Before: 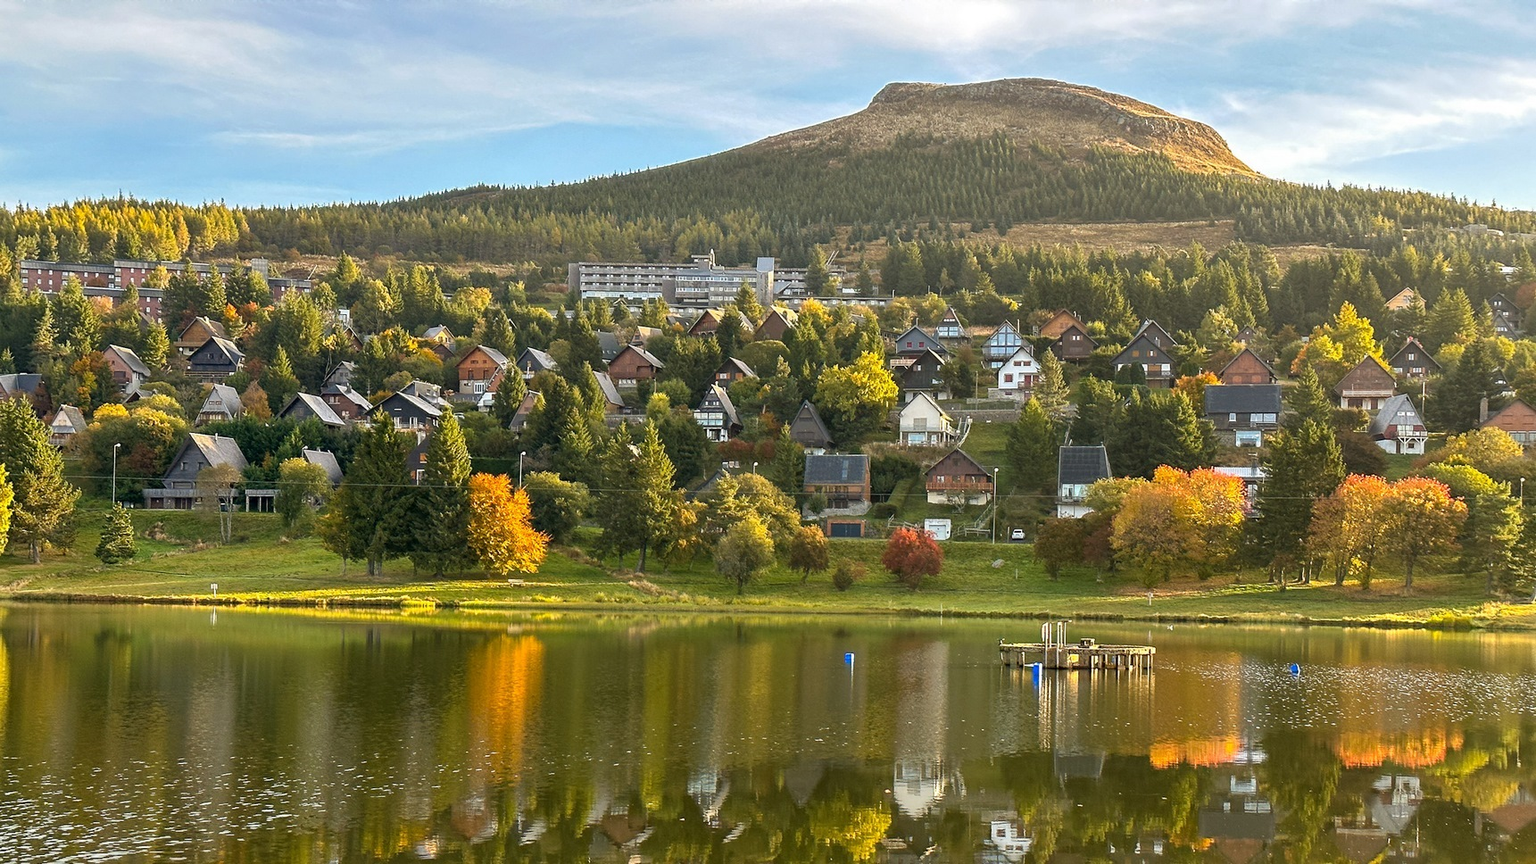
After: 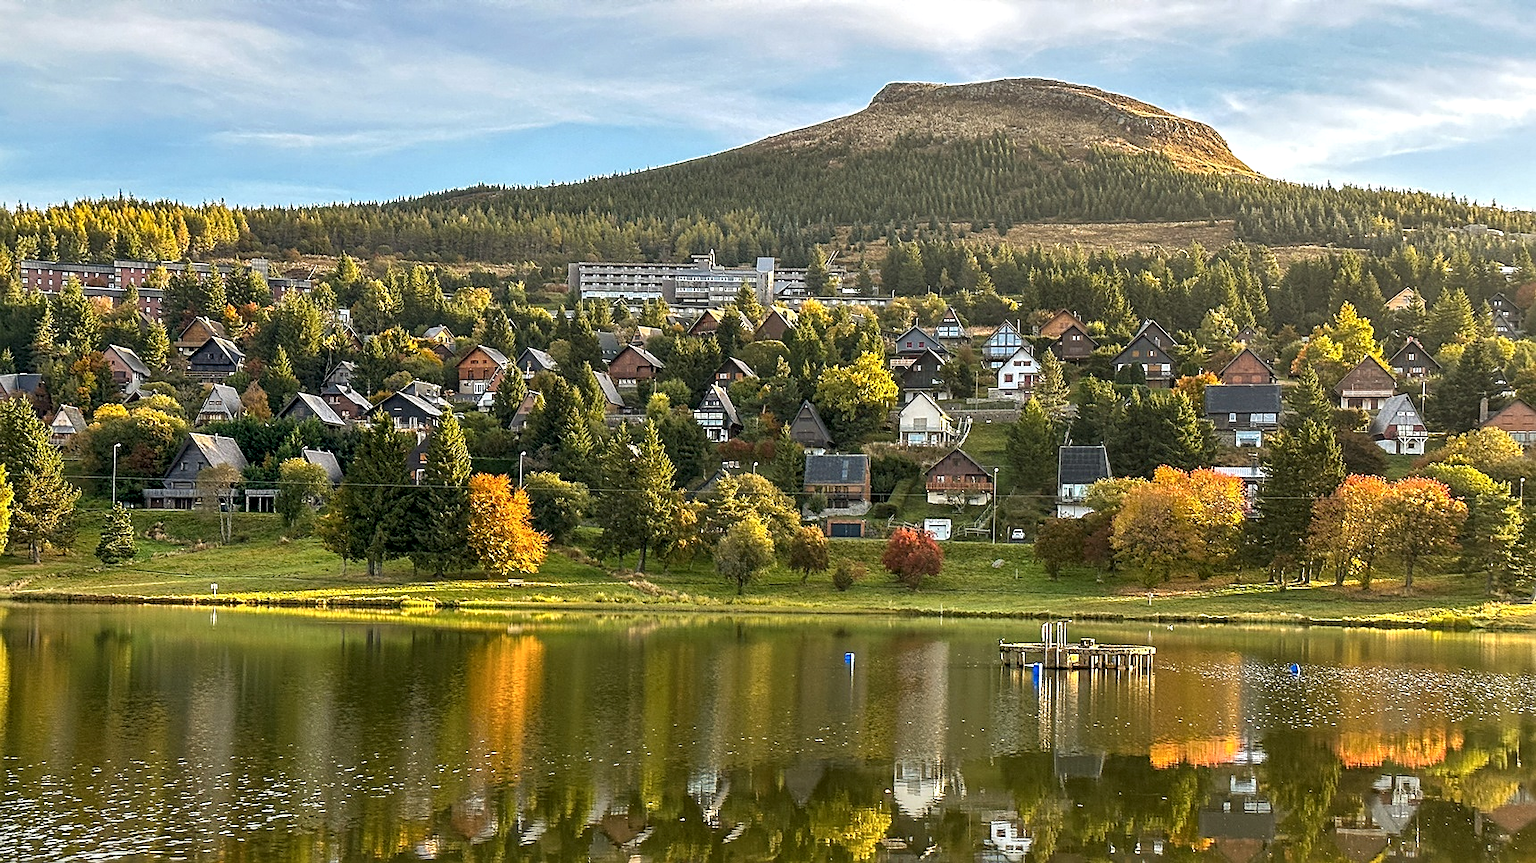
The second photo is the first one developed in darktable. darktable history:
local contrast: highlights 25%, shadows 75%, midtone range 0.75
sharpen: on, module defaults
